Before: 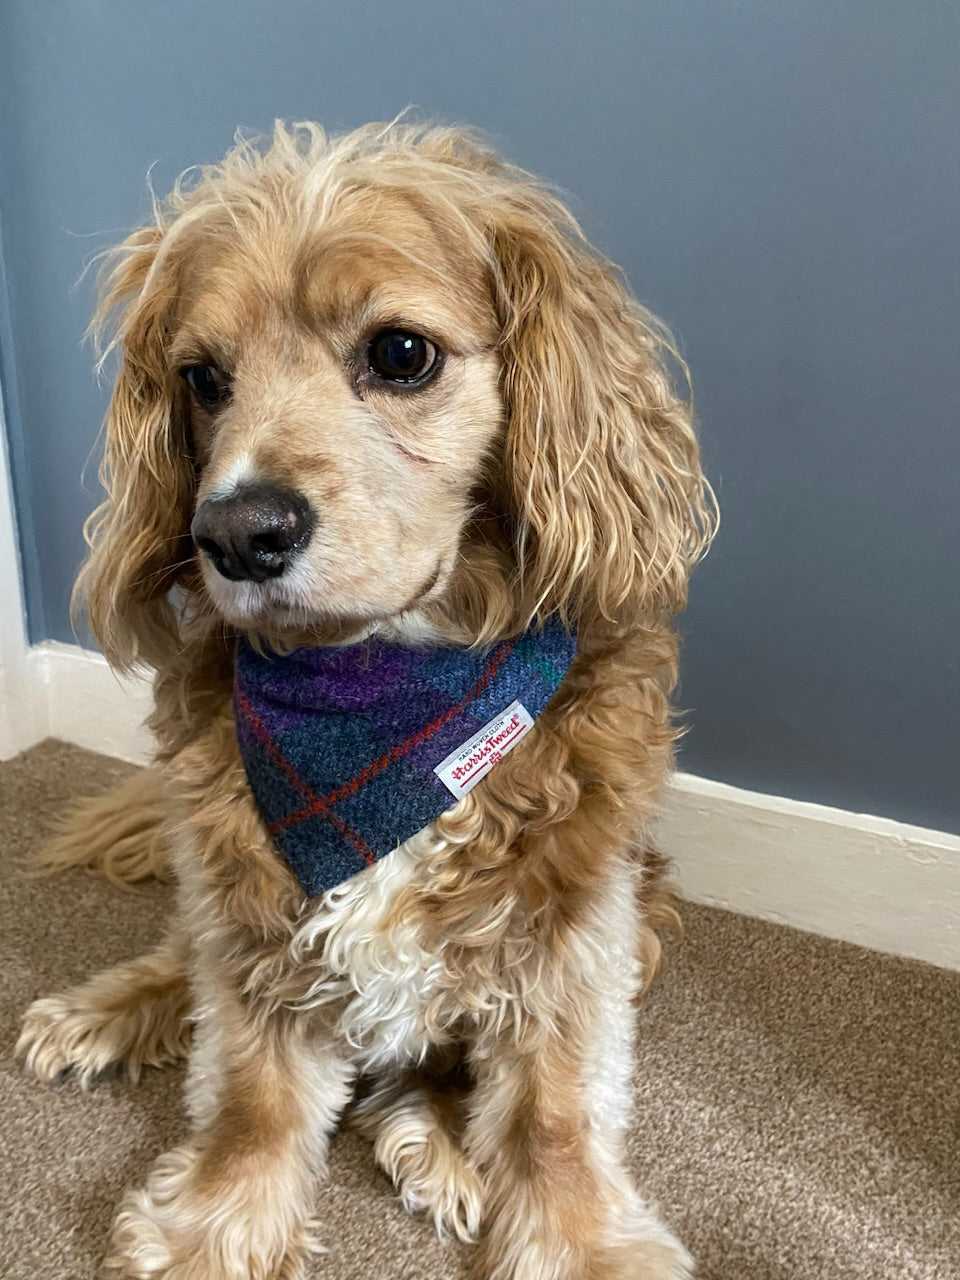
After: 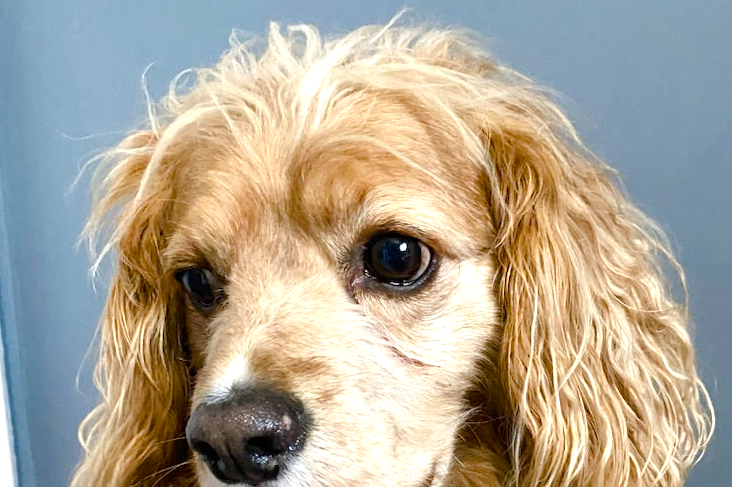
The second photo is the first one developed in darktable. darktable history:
color correction: saturation 1.1
crop: left 0.579%, top 7.627%, right 23.167%, bottom 54.275%
color balance rgb: perceptual saturation grading › global saturation 20%, perceptual saturation grading › highlights -50%, perceptual saturation grading › shadows 30%, perceptual brilliance grading › global brilliance 10%, perceptual brilliance grading › shadows 15%
exposure: exposure 0.236 EV, compensate highlight preservation false
